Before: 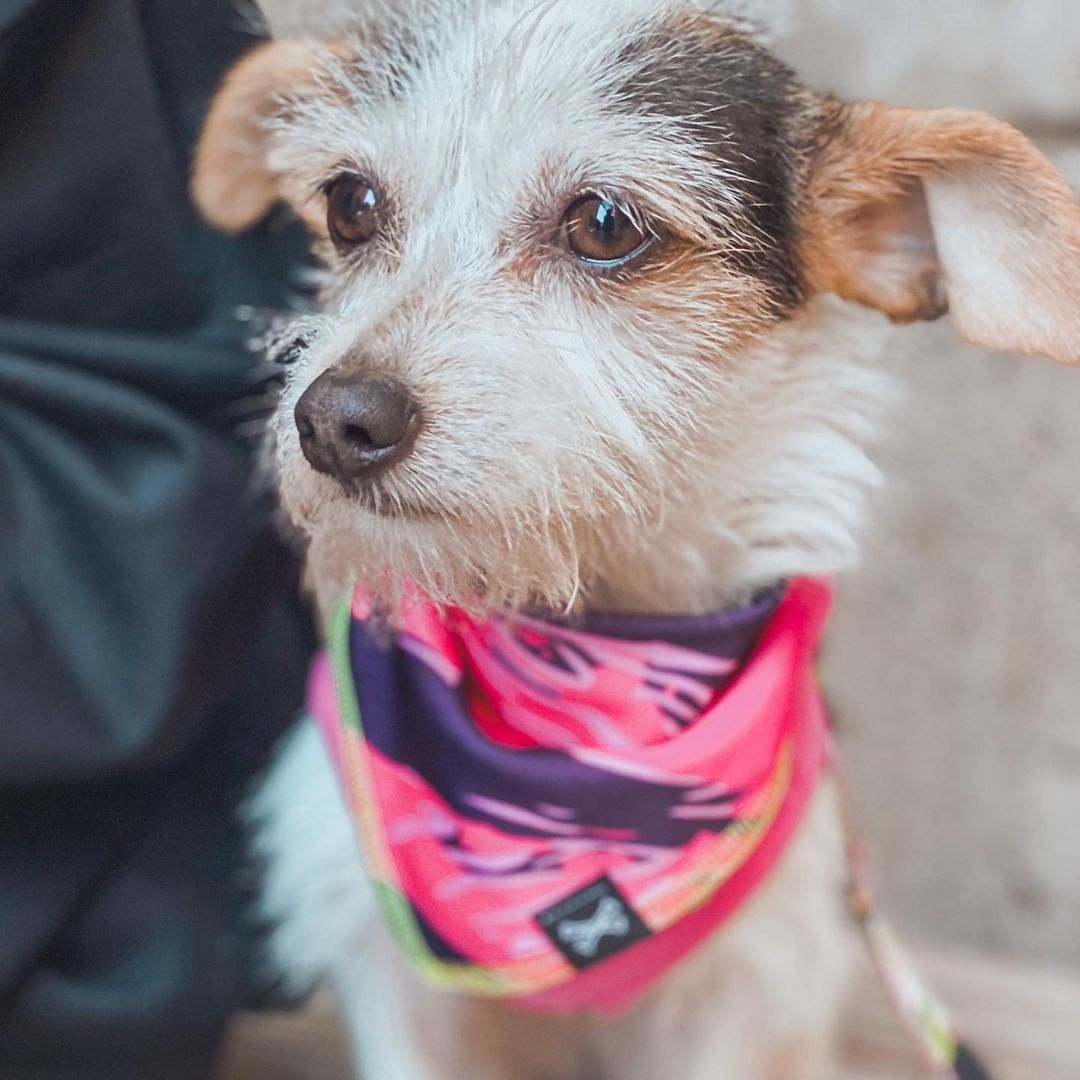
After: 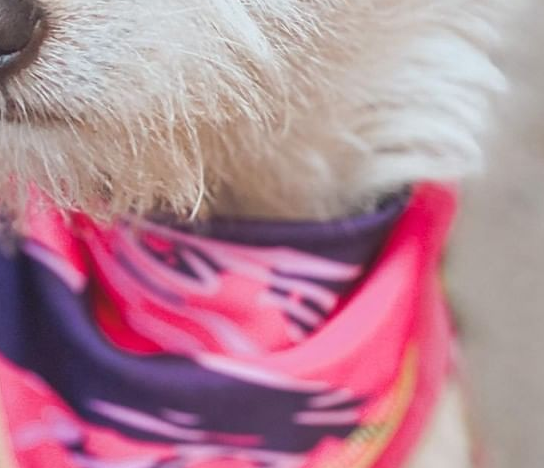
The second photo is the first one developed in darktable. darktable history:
crop: left 34.794%, top 36.573%, right 14.771%, bottom 20.079%
